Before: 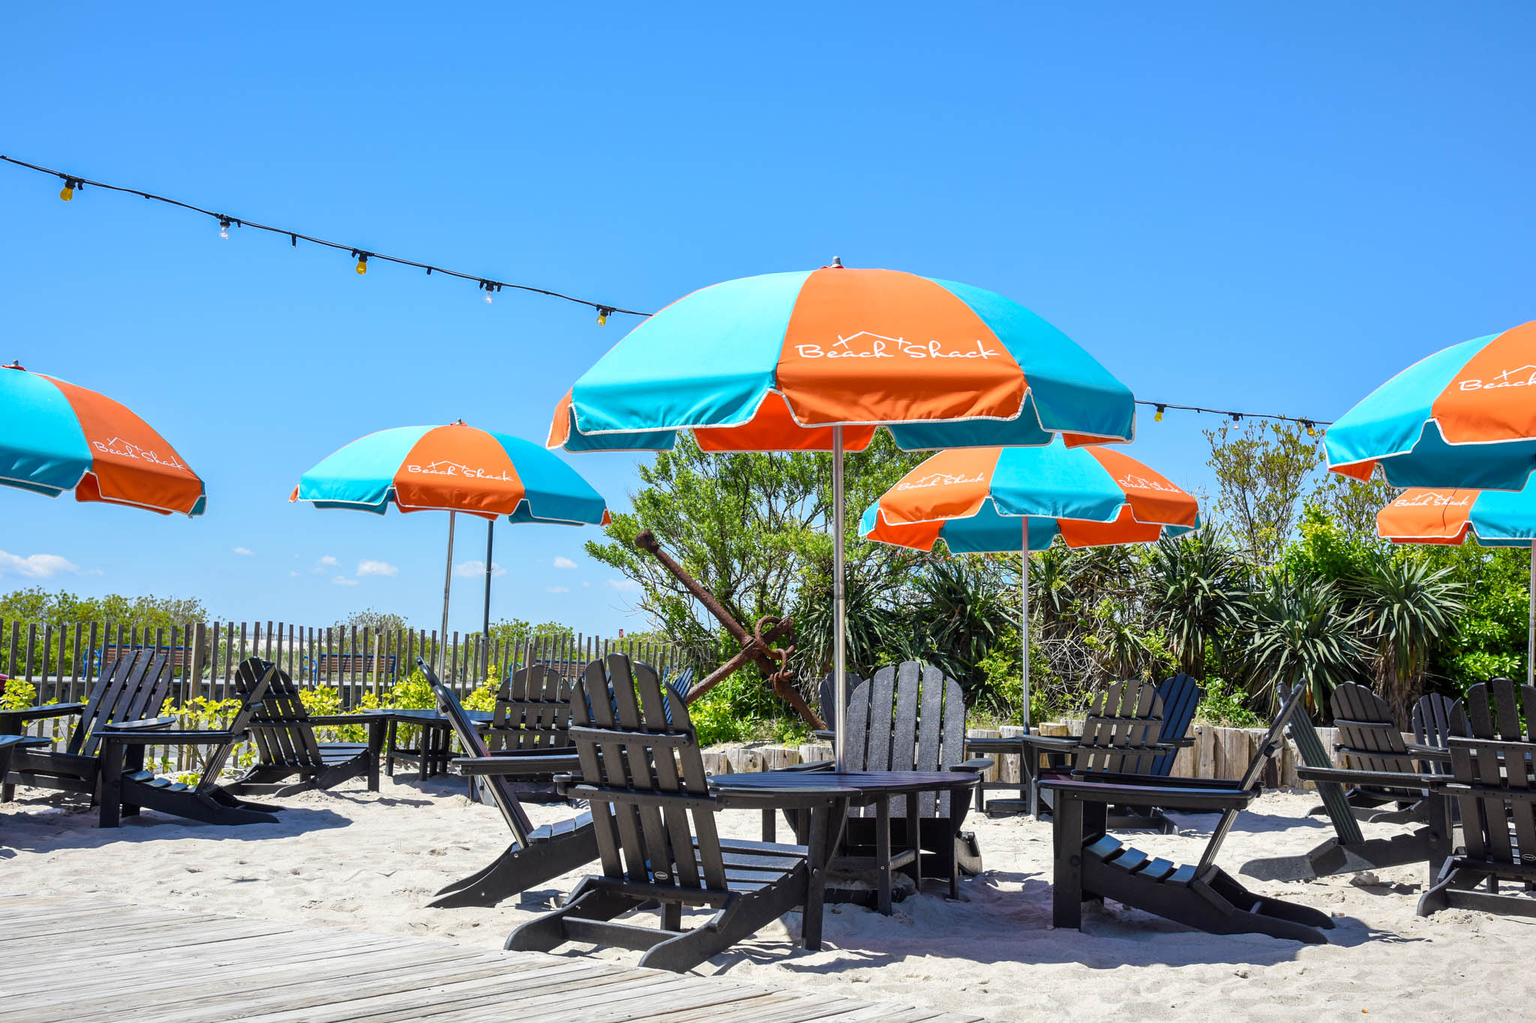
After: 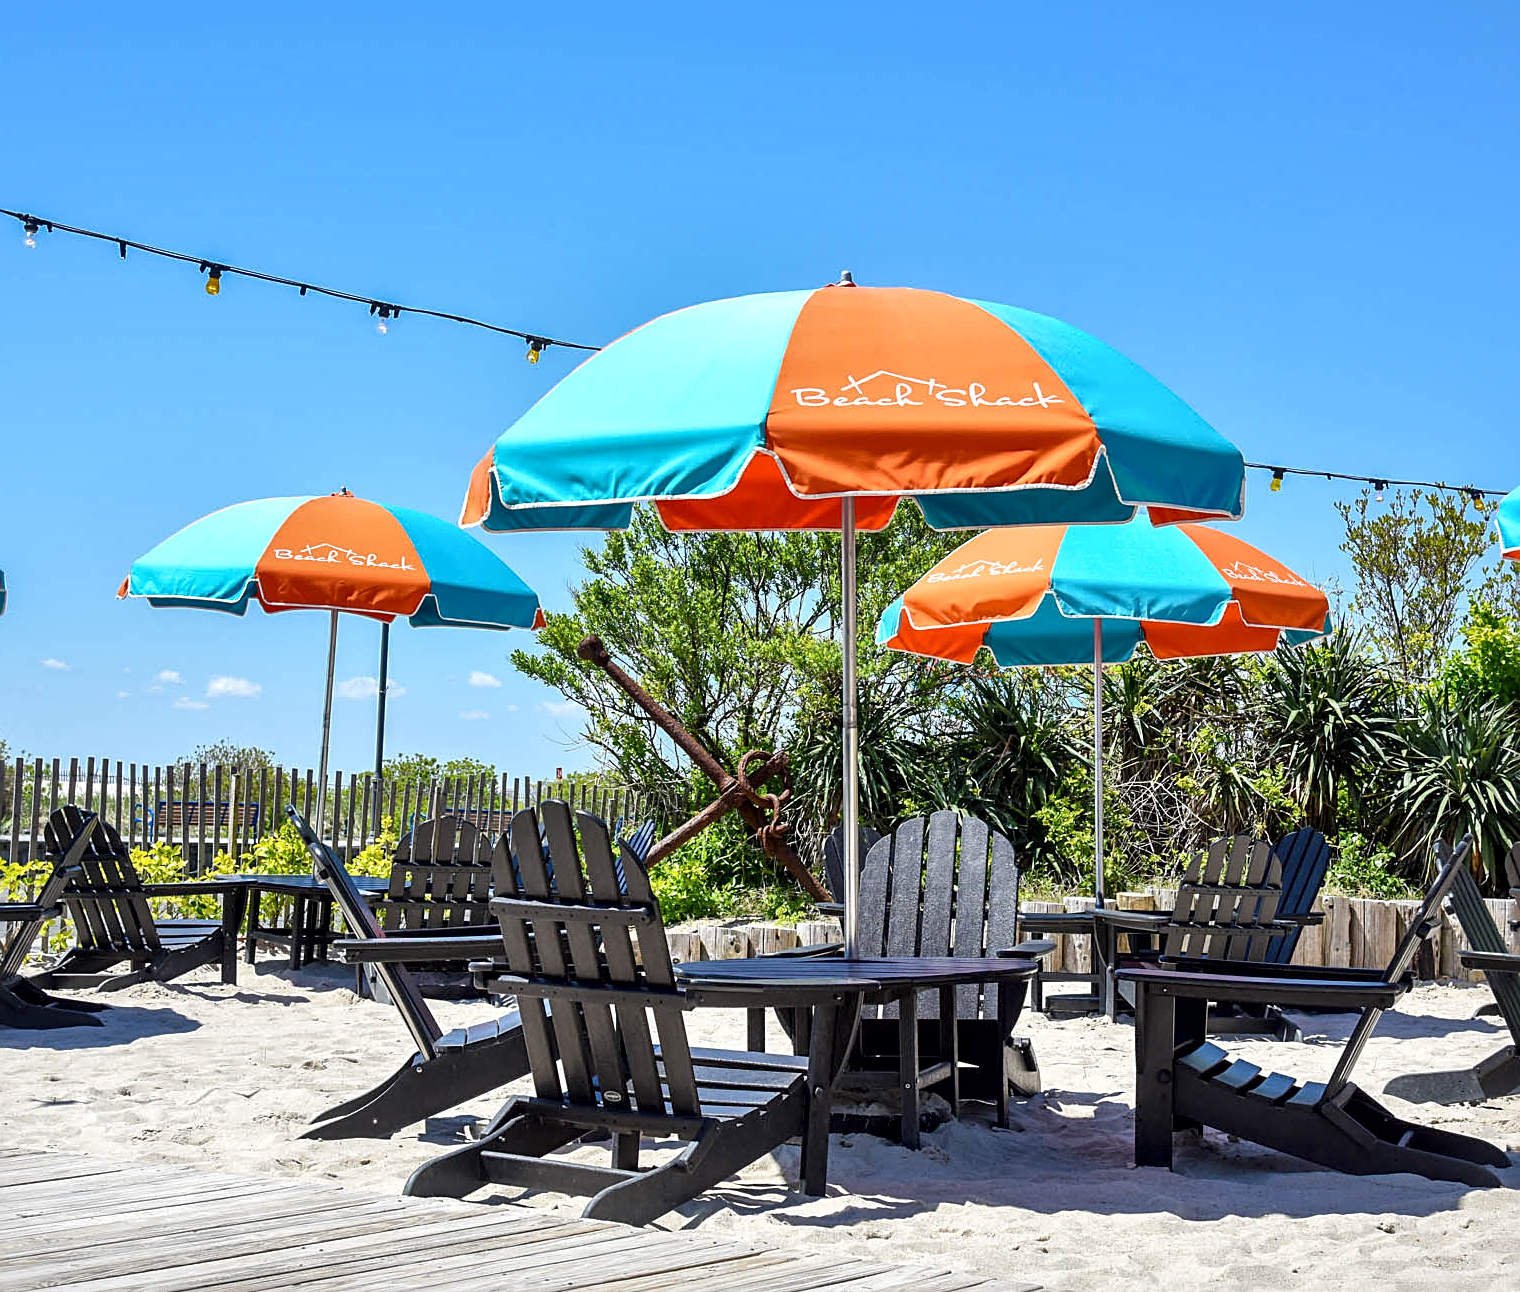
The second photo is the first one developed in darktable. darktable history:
crop and rotate: left 13.15%, top 5.251%, right 12.609%
sharpen: on, module defaults
local contrast: mode bilateral grid, contrast 25, coarseness 60, detail 151%, midtone range 0.2
